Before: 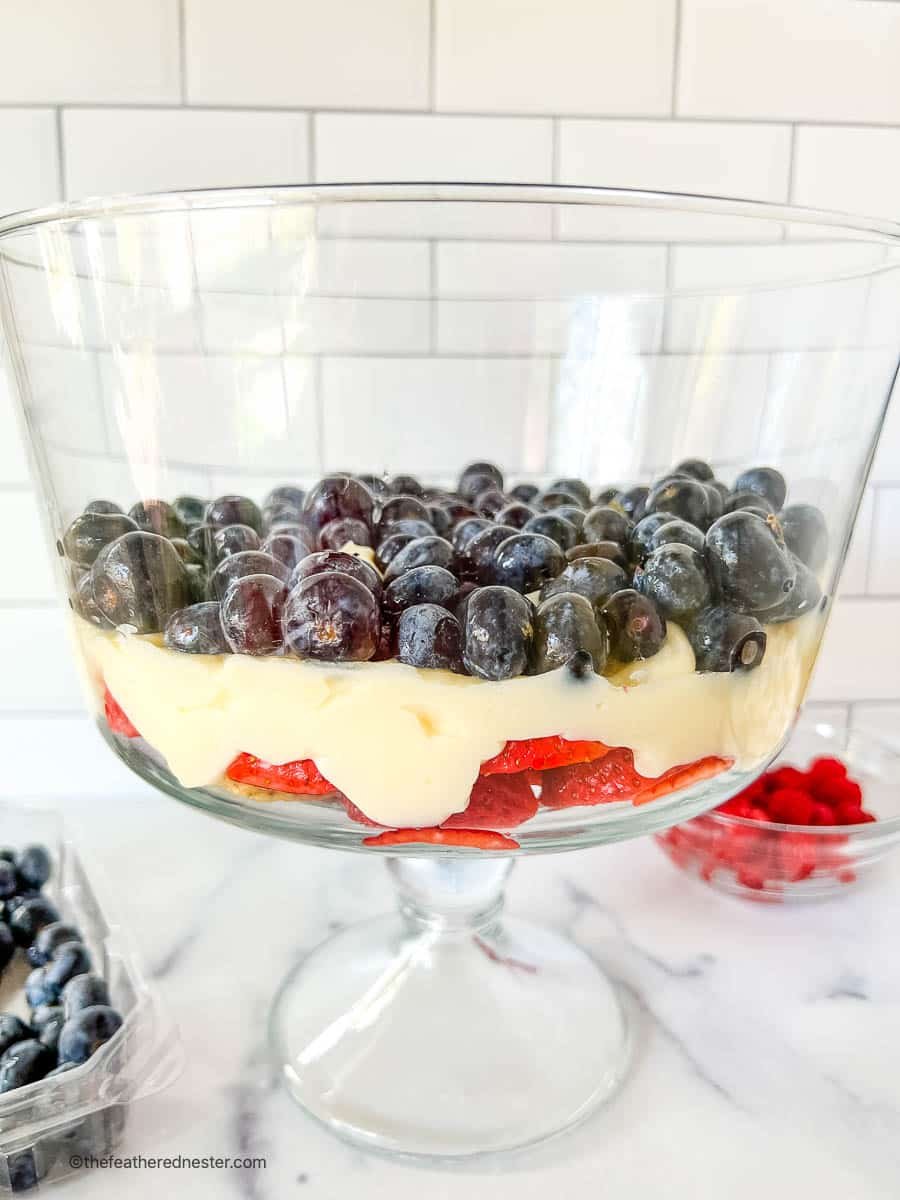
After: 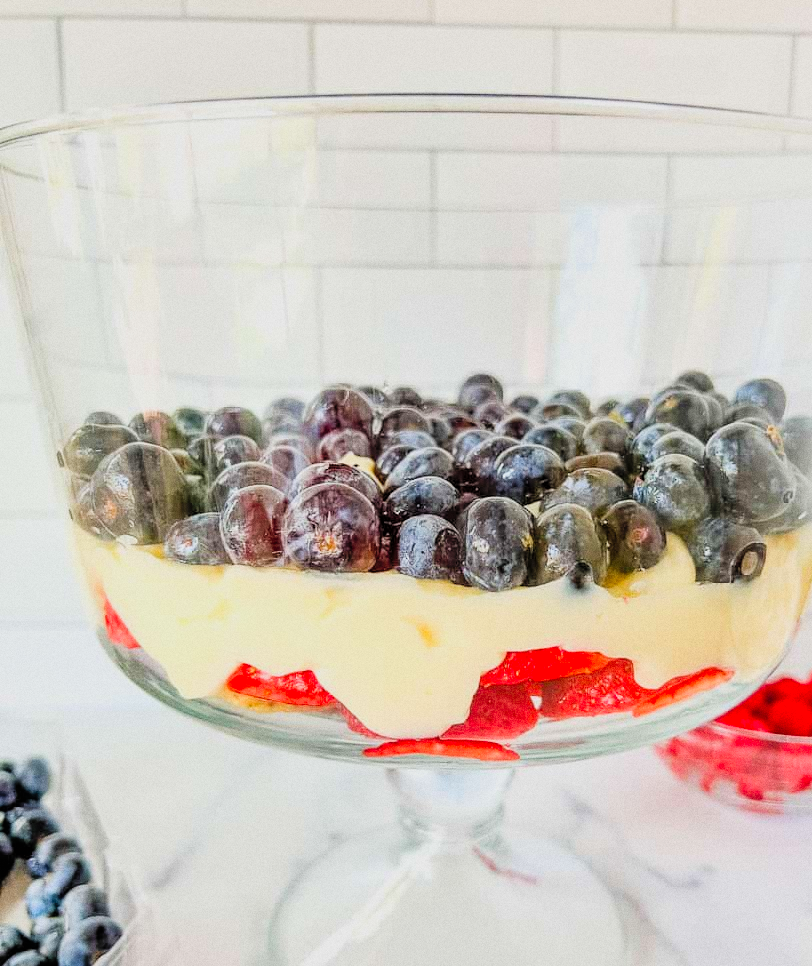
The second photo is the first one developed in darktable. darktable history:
local contrast: mode bilateral grid, contrast 20, coarseness 50, detail 120%, midtone range 0.2
filmic rgb: hardness 4.17
crop: top 7.49%, right 9.717%, bottom 11.943%
contrast brightness saturation: contrast 0.07, brightness 0.18, saturation 0.4
grain: coarseness 0.09 ISO
